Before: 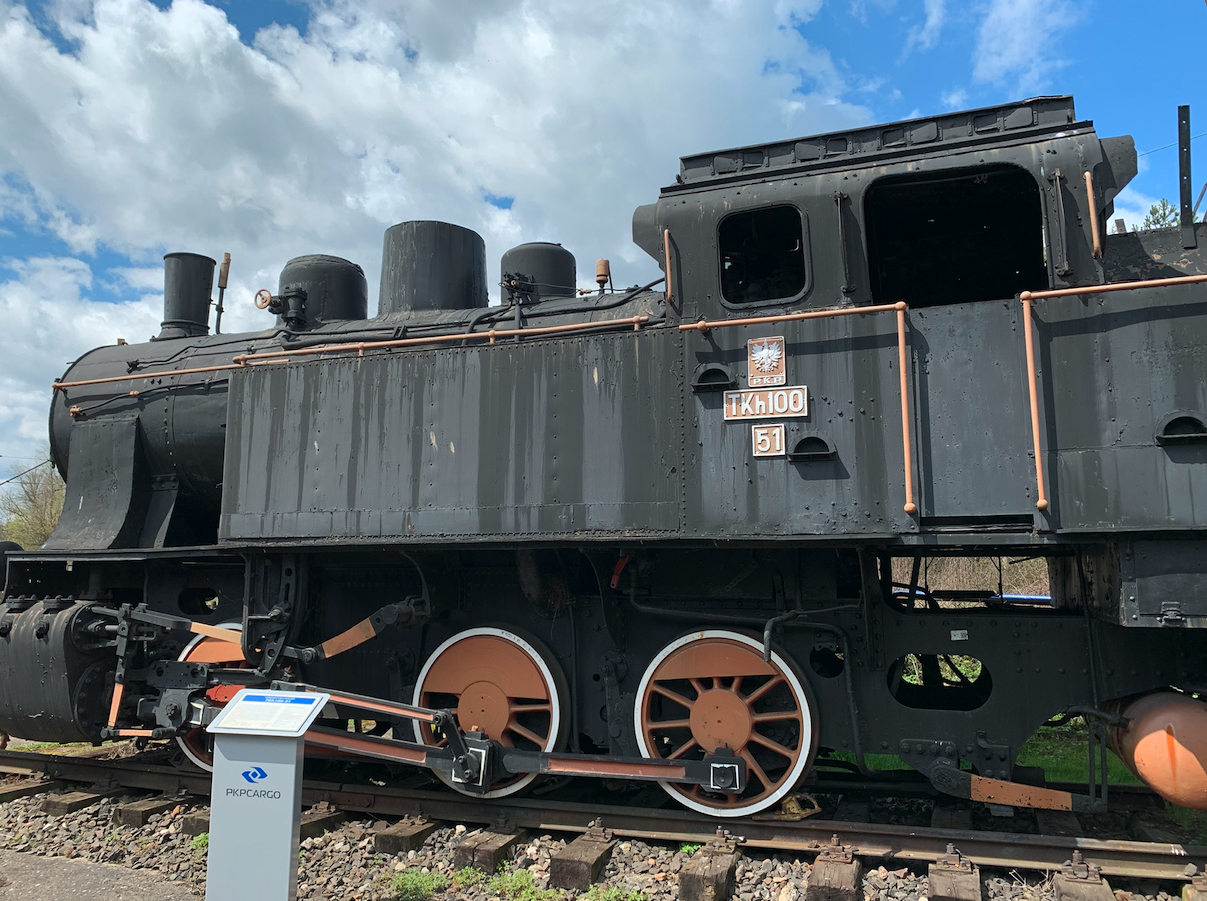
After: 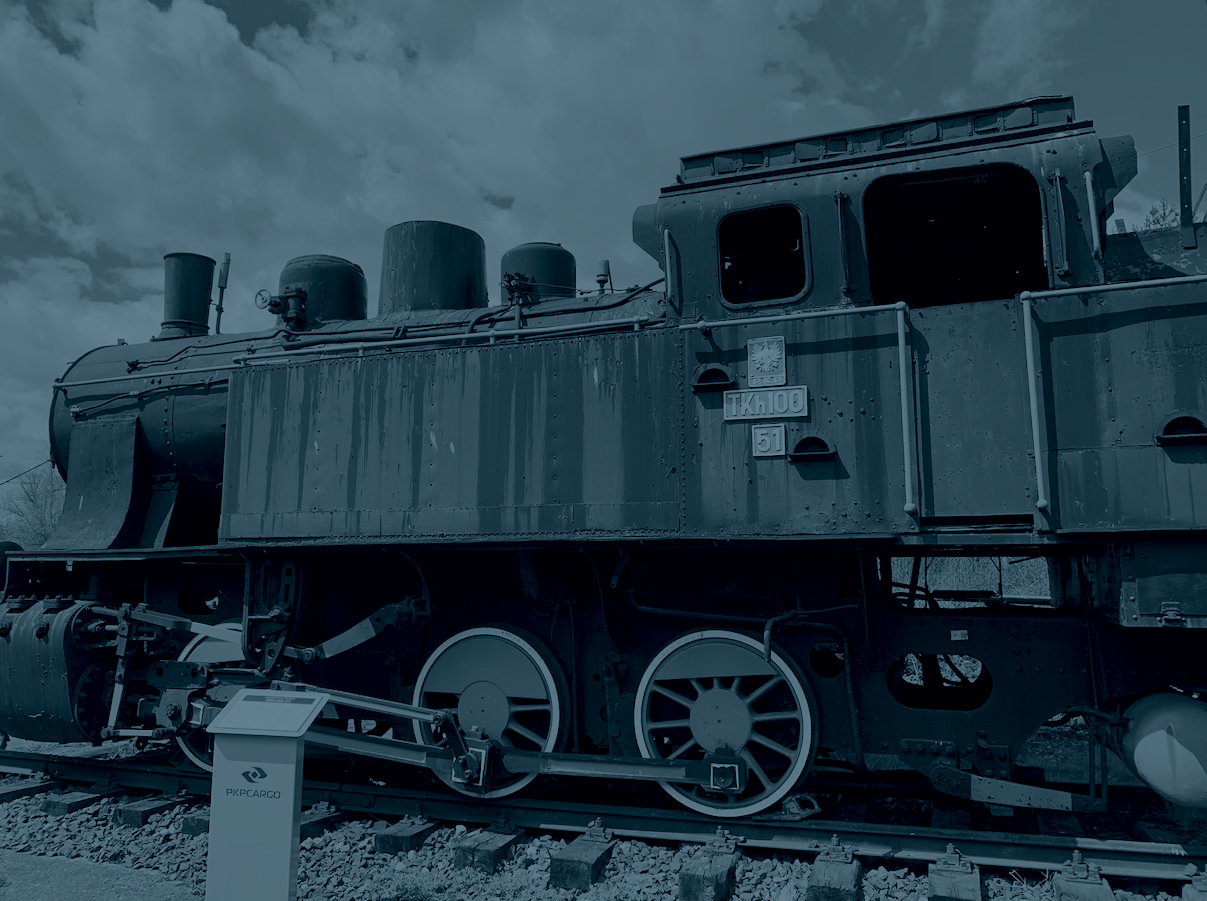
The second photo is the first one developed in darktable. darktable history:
colorize: hue 194.4°, saturation 29%, source mix 61.75%, lightness 3.98%, version 1
local contrast: mode bilateral grid, contrast 20, coarseness 50, detail 120%, midtone range 0.2
filmic rgb: black relative exposure -7.65 EV, white relative exposure 4.56 EV, hardness 3.61
exposure: black level correction 0, exposure 0.9 EV, compensate highlight preservation false
